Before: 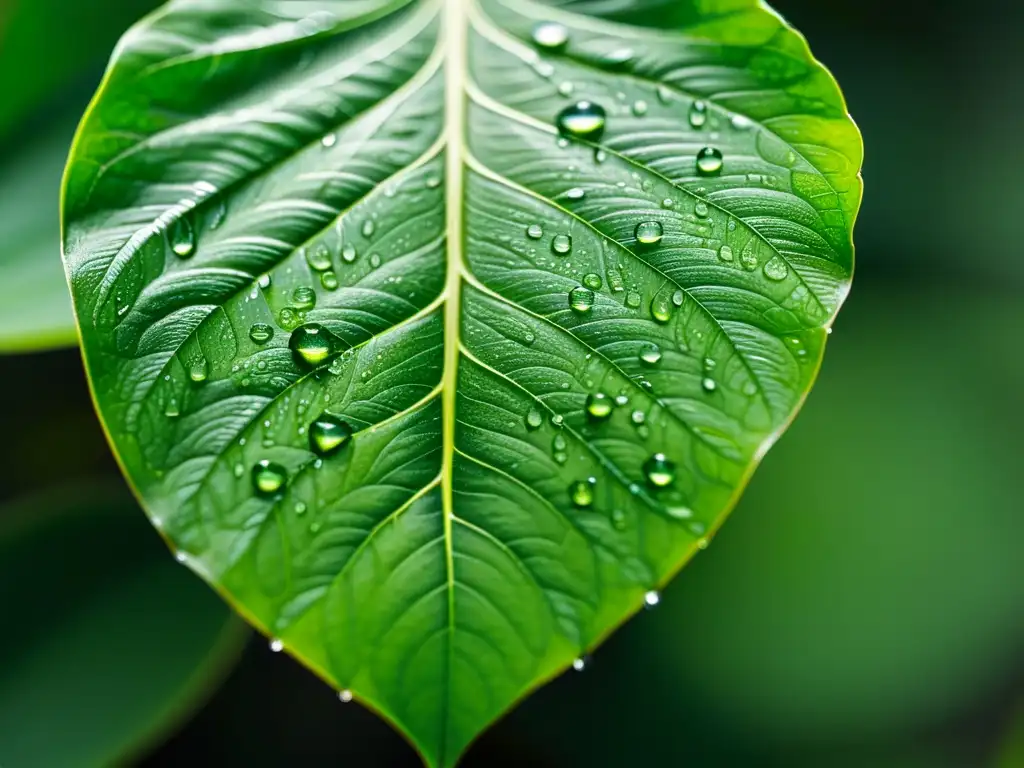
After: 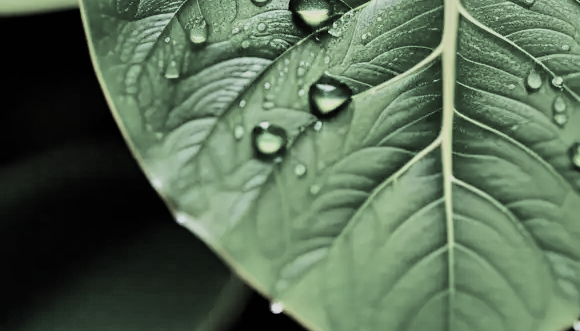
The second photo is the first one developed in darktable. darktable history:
filmic rgb: black relative exposure -5.12 EV, white relative exposure 4 EV, hardness 2.88, contrast 1.298, highlights saturation mix -28.56%, color science v5 (2021), contrast in shadows safe, contrast in highlights safe
crop: top 44.034%, right 43.293%, bottom 12.748%
shadows and highlights: white point adjustment 0.873, soften with gaussian
